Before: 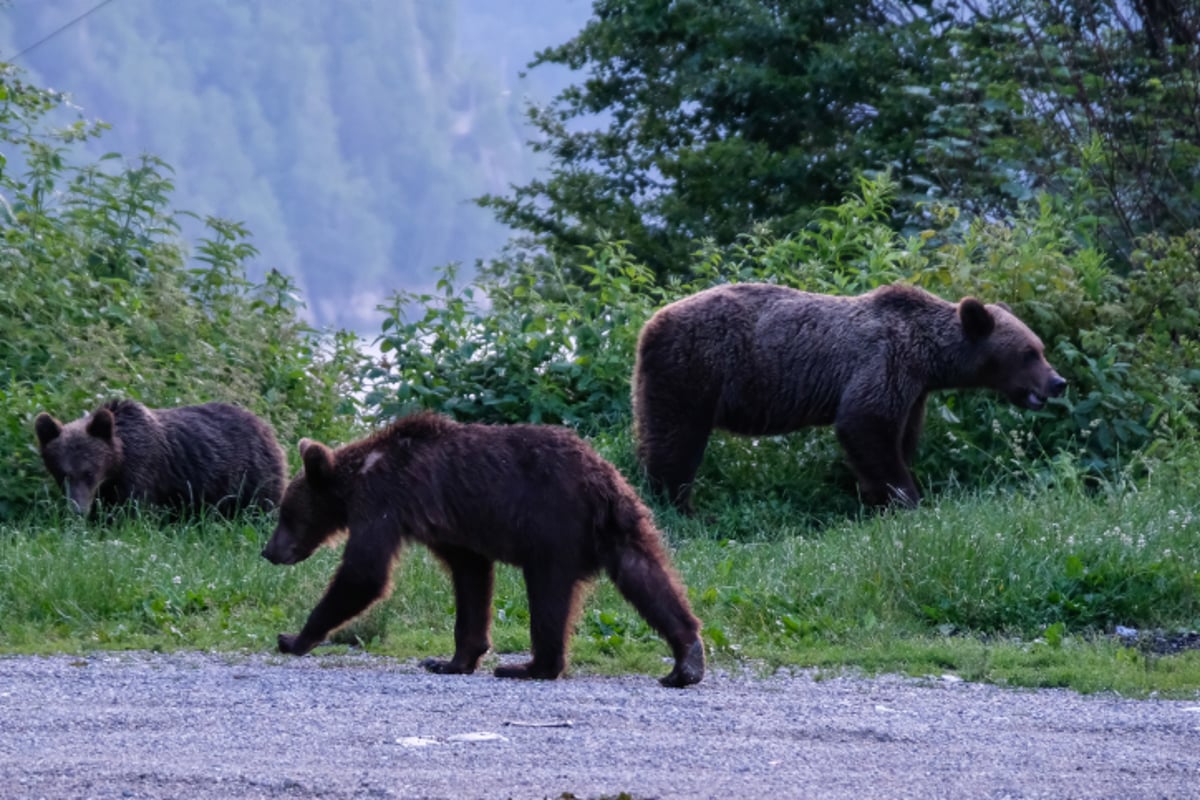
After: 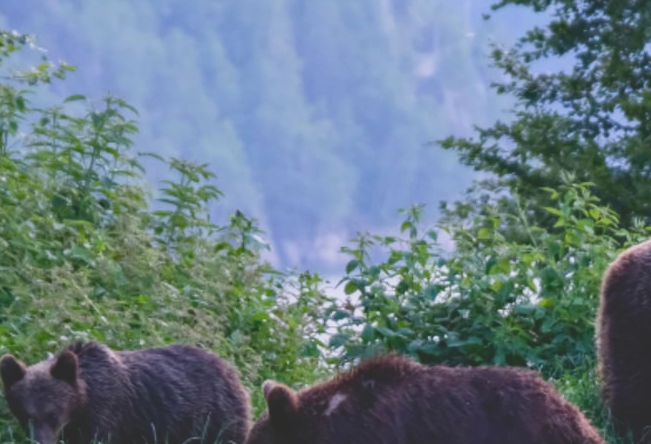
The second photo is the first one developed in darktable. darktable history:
haze removal: adaptive false
tone curve: curves: ch0 [(0, 0.172) (1, 0.91)], preserve colors none
contrast brightness saturation: contrast 0.162, saturation 0.32
crop and rotate: left 3.028%, top 7.422%, right 42.687%, bottom 37.037%
